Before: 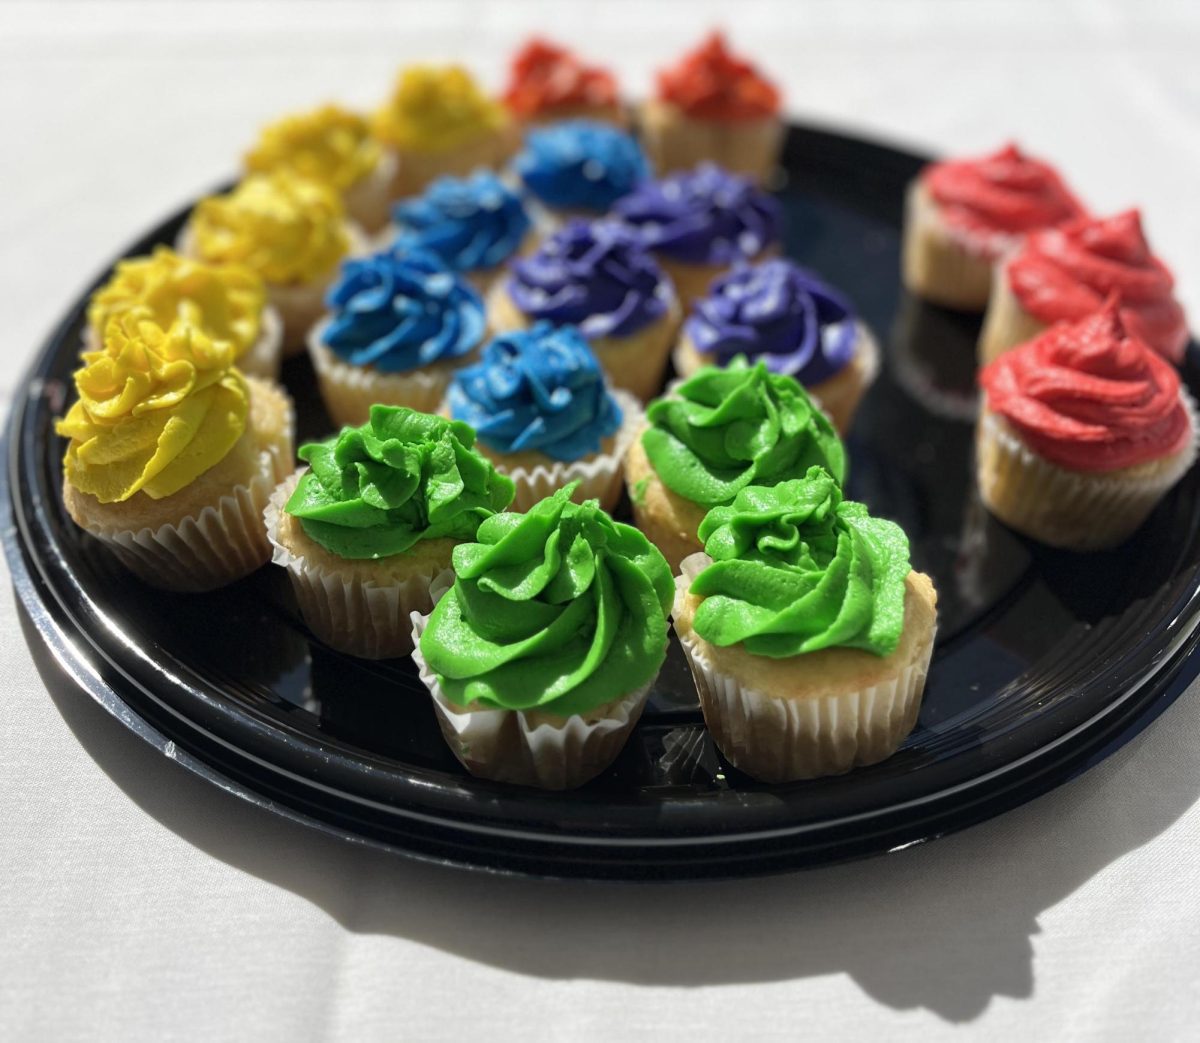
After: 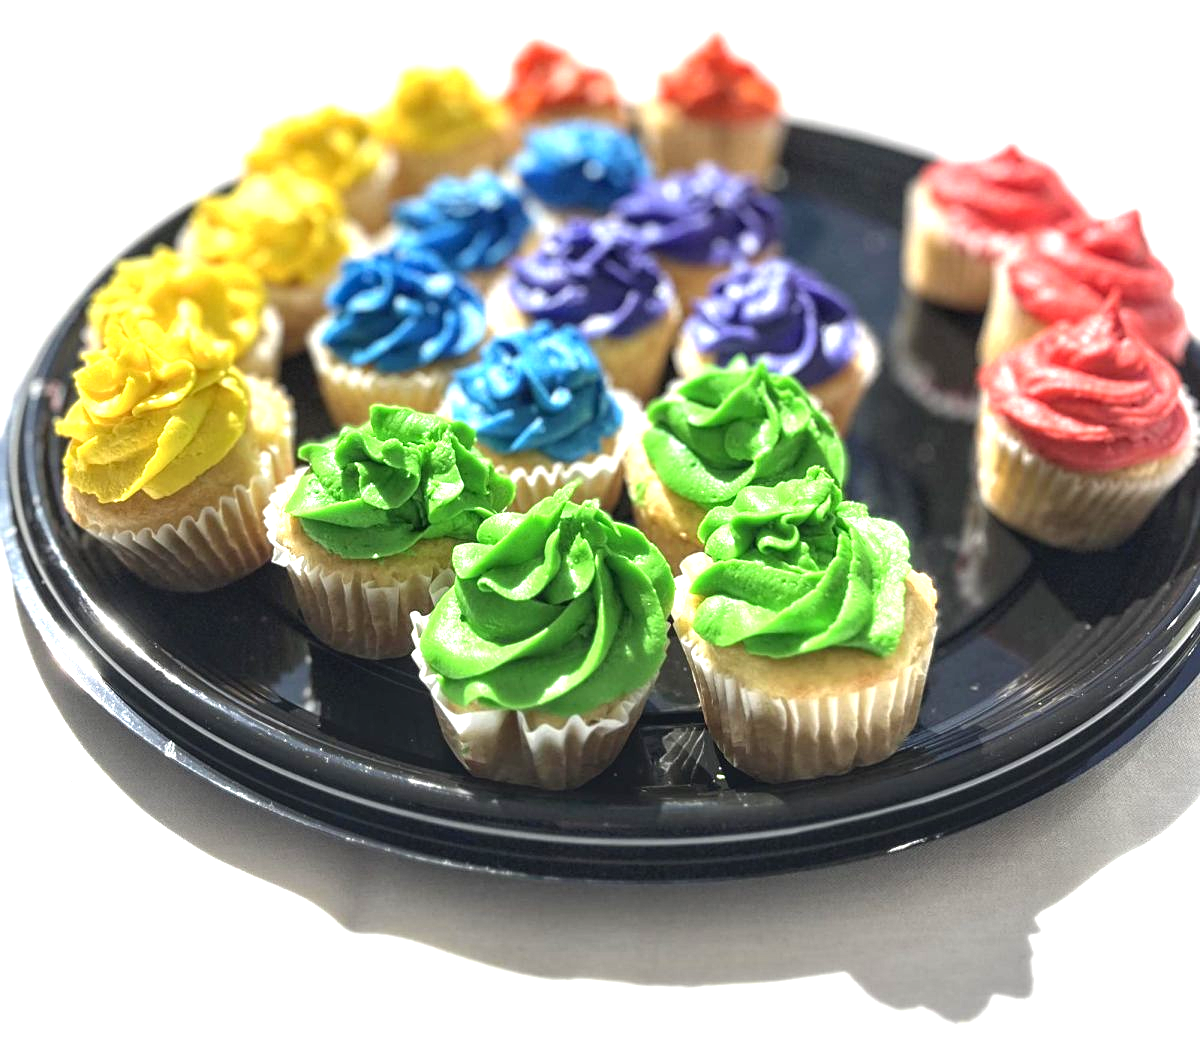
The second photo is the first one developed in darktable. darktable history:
local contrast: on, module defaults
sharpen: amount 0.2
tone equalizer: on, module defaults
exposure: black level correction 0, exposure 1.2 EV, compensate exposure bias true, compensate highlight preservation false
